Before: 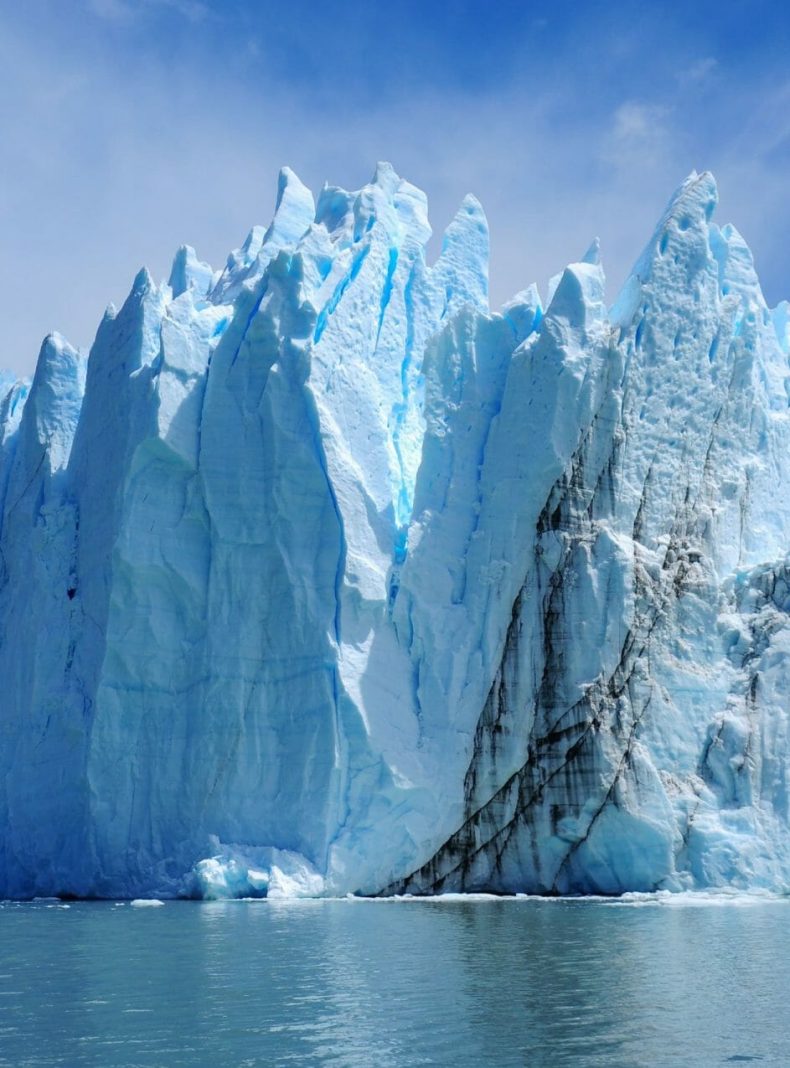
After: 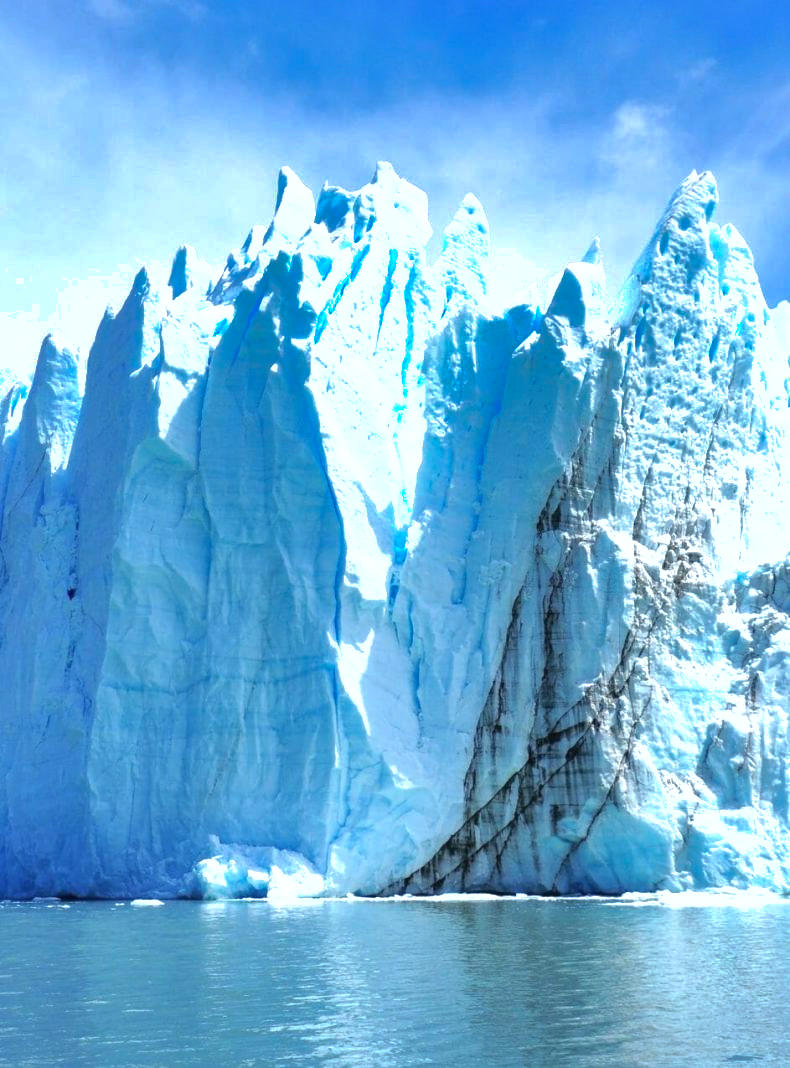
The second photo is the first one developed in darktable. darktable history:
exposure: black level correction 0, exposure 1 EV, compensate exposure bias true, compensate highlight preservation false
shadows and highlights: shadows 40, highlights -60
